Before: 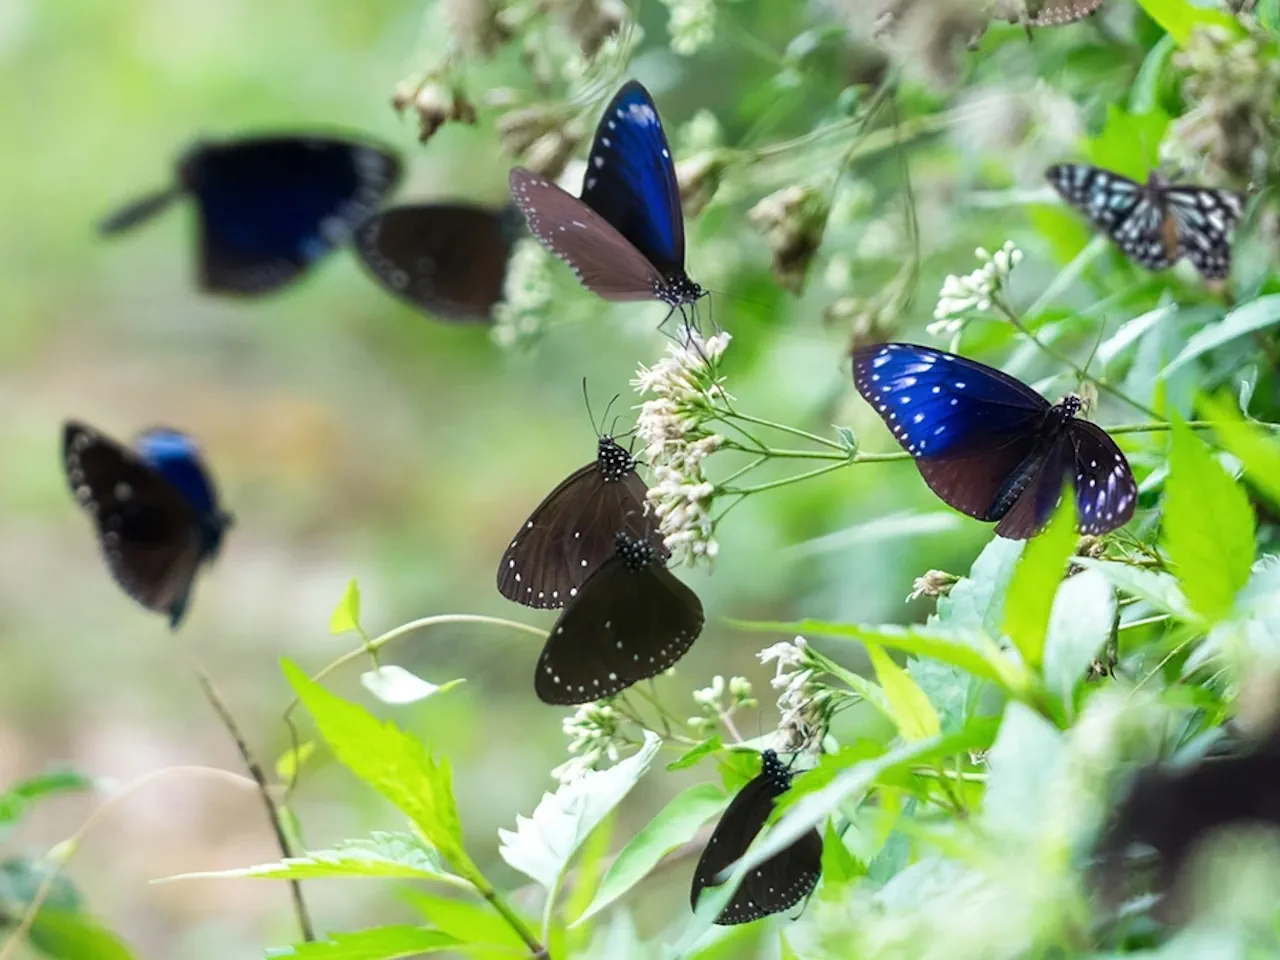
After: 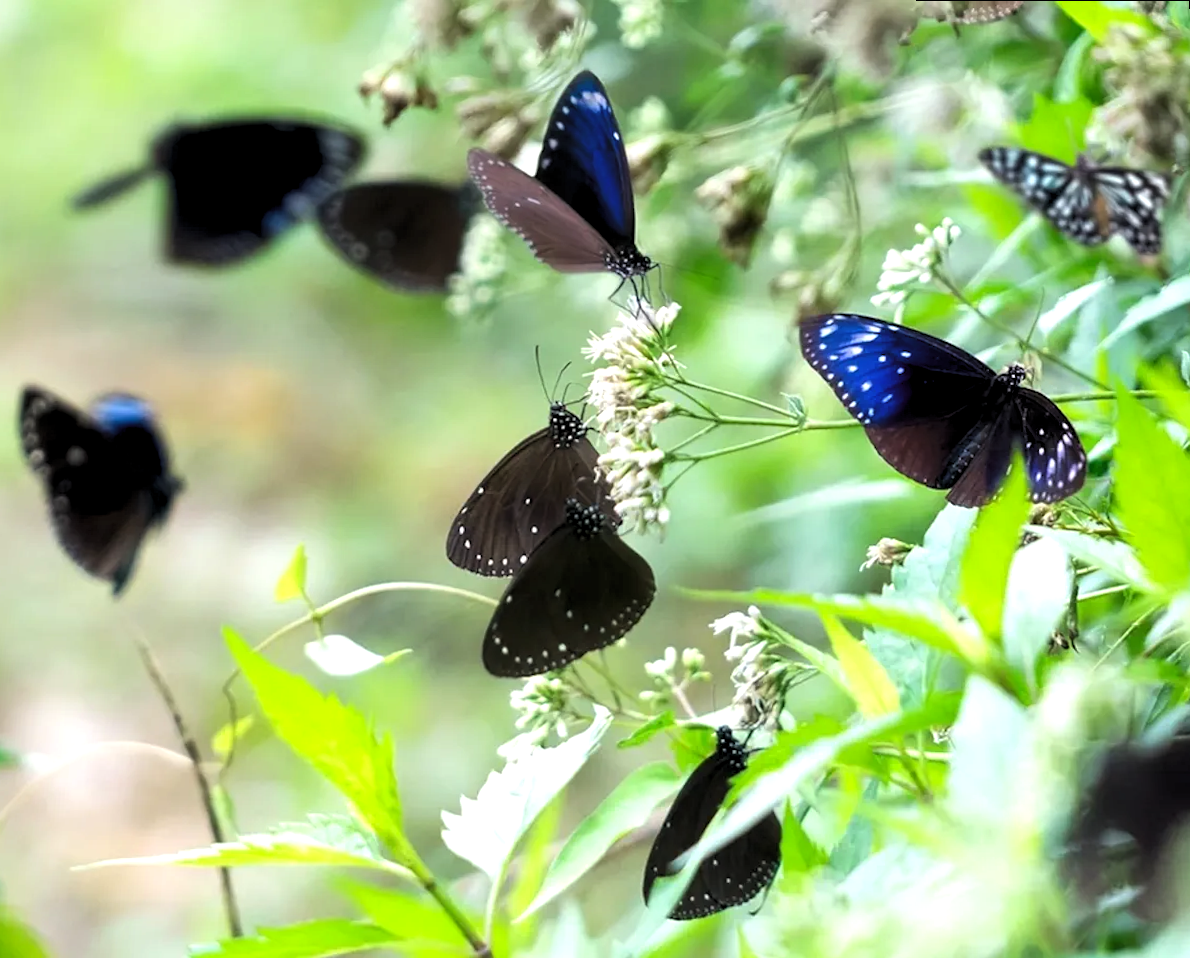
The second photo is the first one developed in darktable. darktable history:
levels: levels [0.055, 0.477, 0.9]
rotate and perspective: rotation 0.215°, lens shift (vertical) -0.139, crop left 0.069, crop right 0.939, crop top 0.002, crop bottom 0.996
